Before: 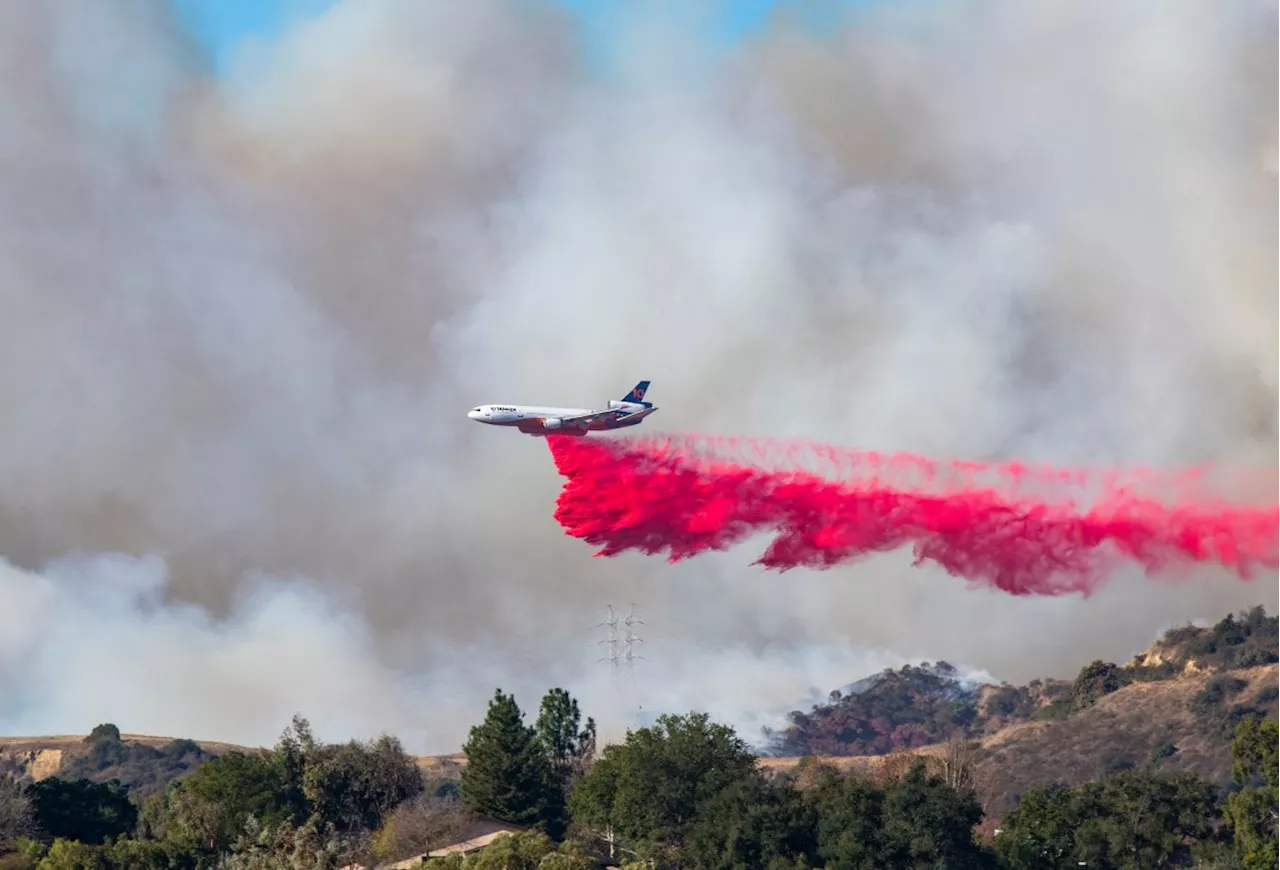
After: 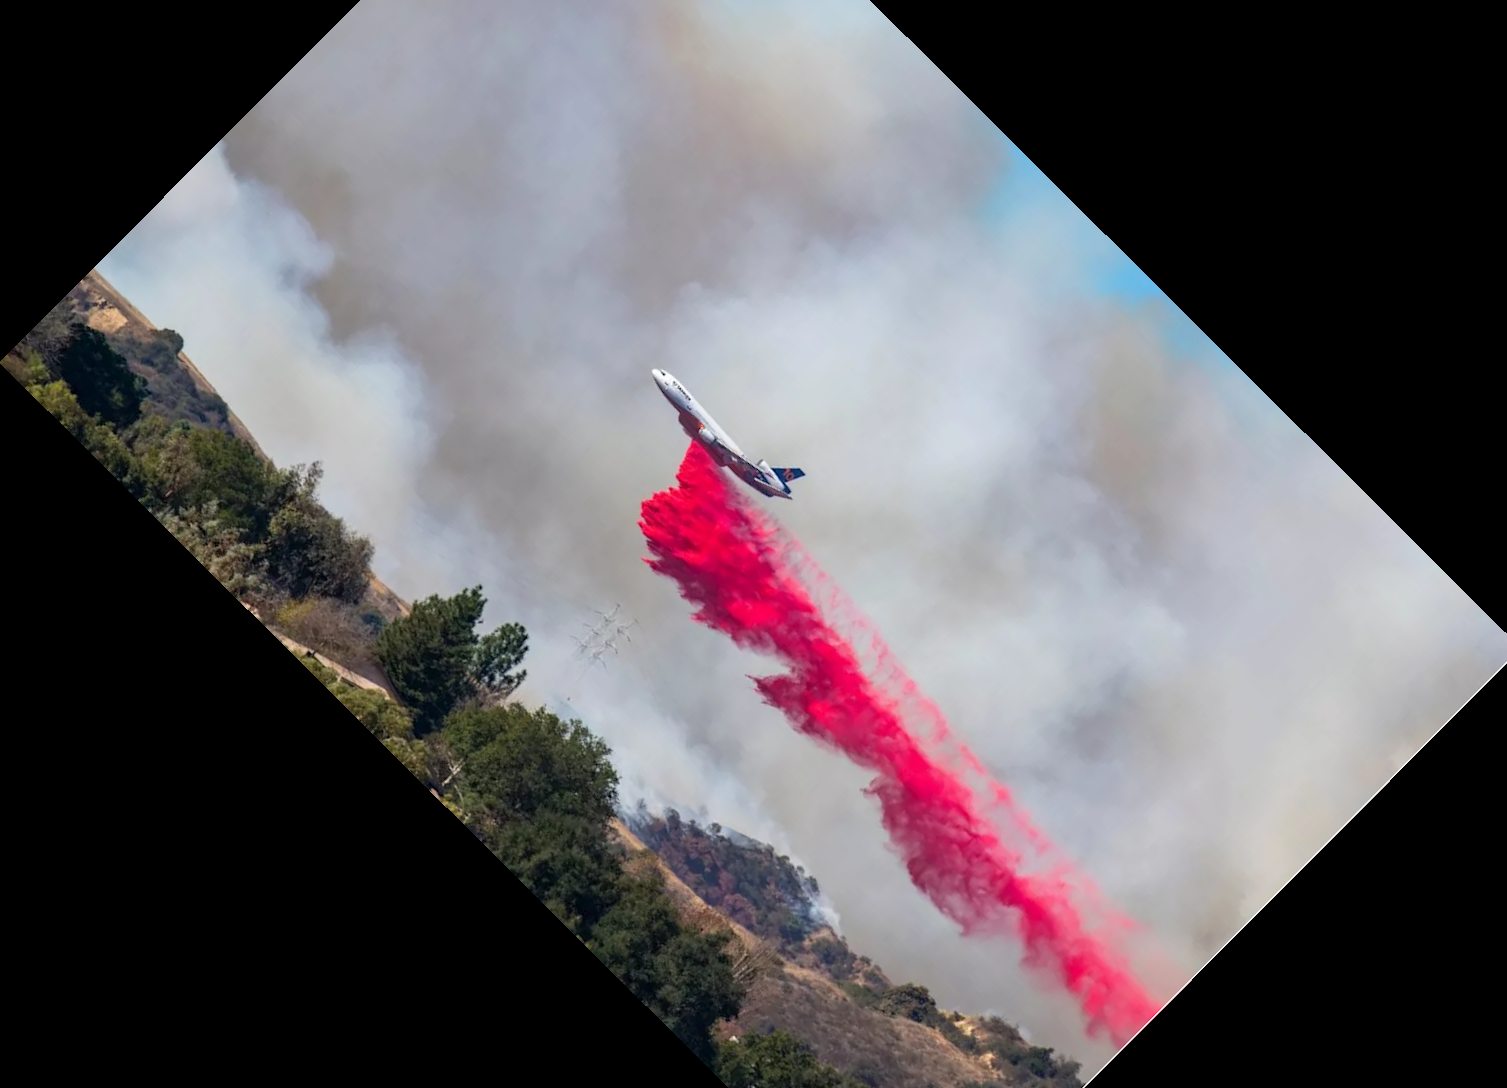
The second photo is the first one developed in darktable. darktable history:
crop and rotate: angle -44.86°, top 16.728%, right 0.885%, bottom 11.617%
